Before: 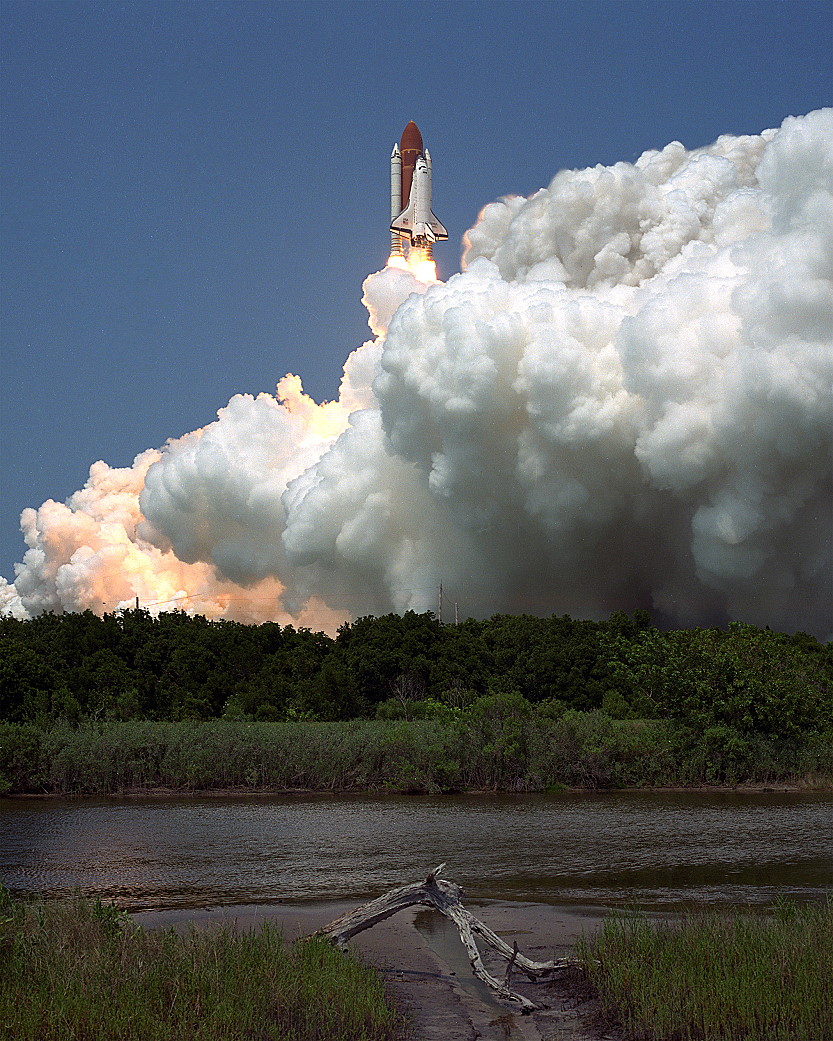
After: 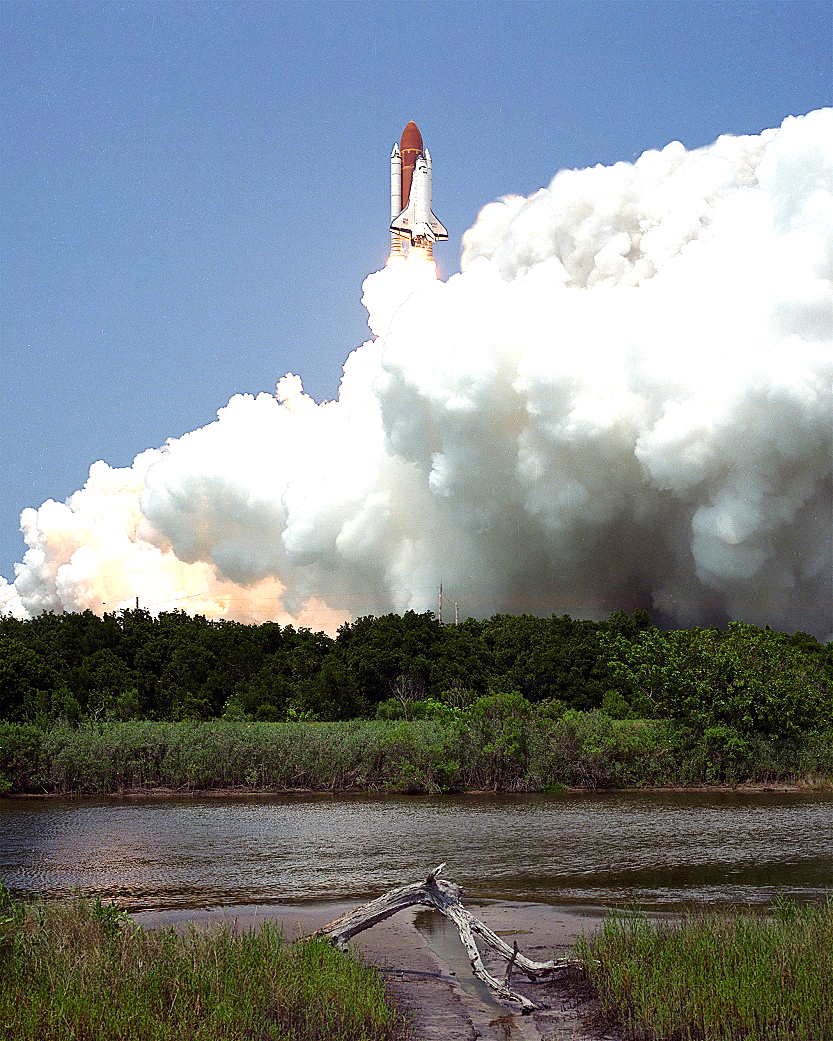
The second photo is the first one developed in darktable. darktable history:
tone curve: curves: ch0 [(0, 0) (0.033, 0.016) (0.171, 0.127) (0.33, 0.331) (0.432, 0.475) (0.601, 0.665) (0.843, 0.876) (1, 1)]; ch1 [(0, 0) (0.339, 0.349) (0.445, 0.42) (0.476, 0.47) (0.501, 0.499) (0.516, 0.525) (0.548, 0.563) (0.584, 0.633) (0.728, 0.746) (1, 1)]; ch2 [(0, 0) (0.327, 0.324) (0.417, 0.44) (0.46, 0.453) (0.502, 0.498) (0.517, 0.524) (0.53, 0.554) (0.579, 0.599) (0.745, 0.704) (1, 1)], preserve colors none
exposure: exposure 1 EV, compensate exposure bias true, compensate highlight preservation false
